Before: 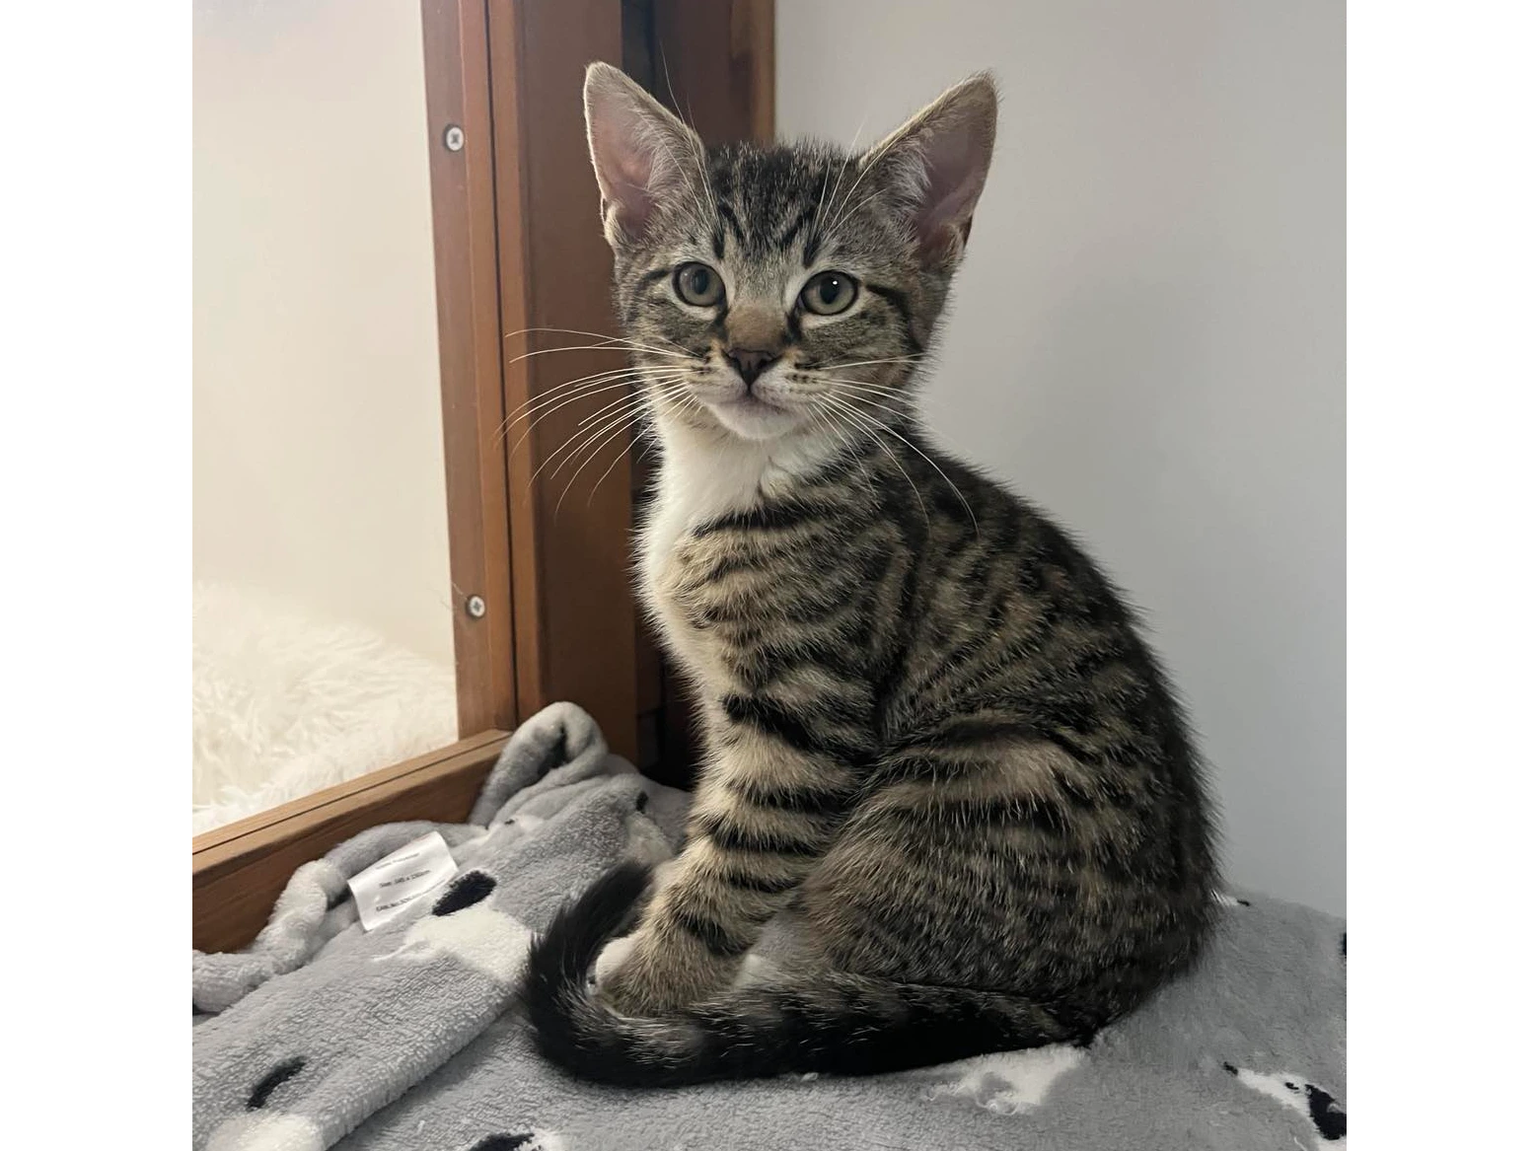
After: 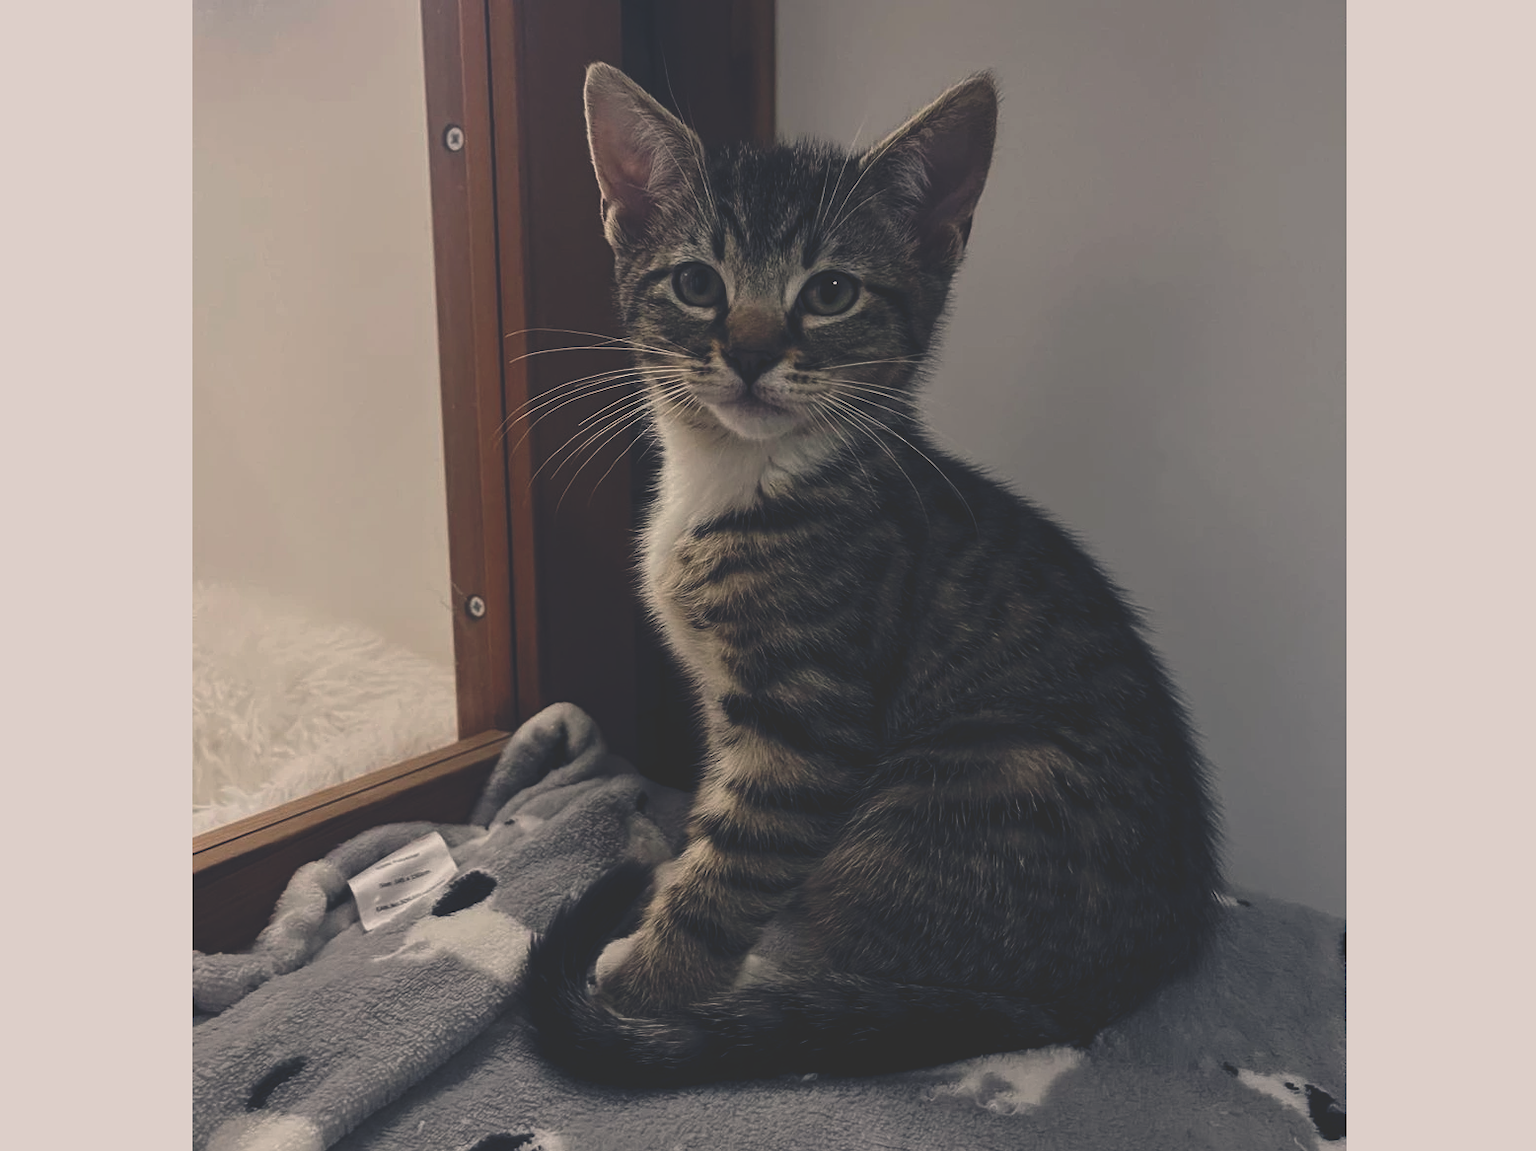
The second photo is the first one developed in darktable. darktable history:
rgb curve: curves: ch0 [(0, 0.186) (0.314, 0.284) (0.775, 0.708) (1, 1)], compensate middle gray true, preserve colors none
exposure: black level correction 0, exposure -0.721 EV, compensate highlight preservation false
color balance rgb: highlights gain › chroma 2.94%, highlights gain › hue 60.57°, global offset › chroma 0.25%, global offset › hue 256.52°, perceptual saturation grading › global saturation 20%, perceptual saturation grading › highlights -50%, perceptual saturation grading › shadows 30%, contrast 15%
